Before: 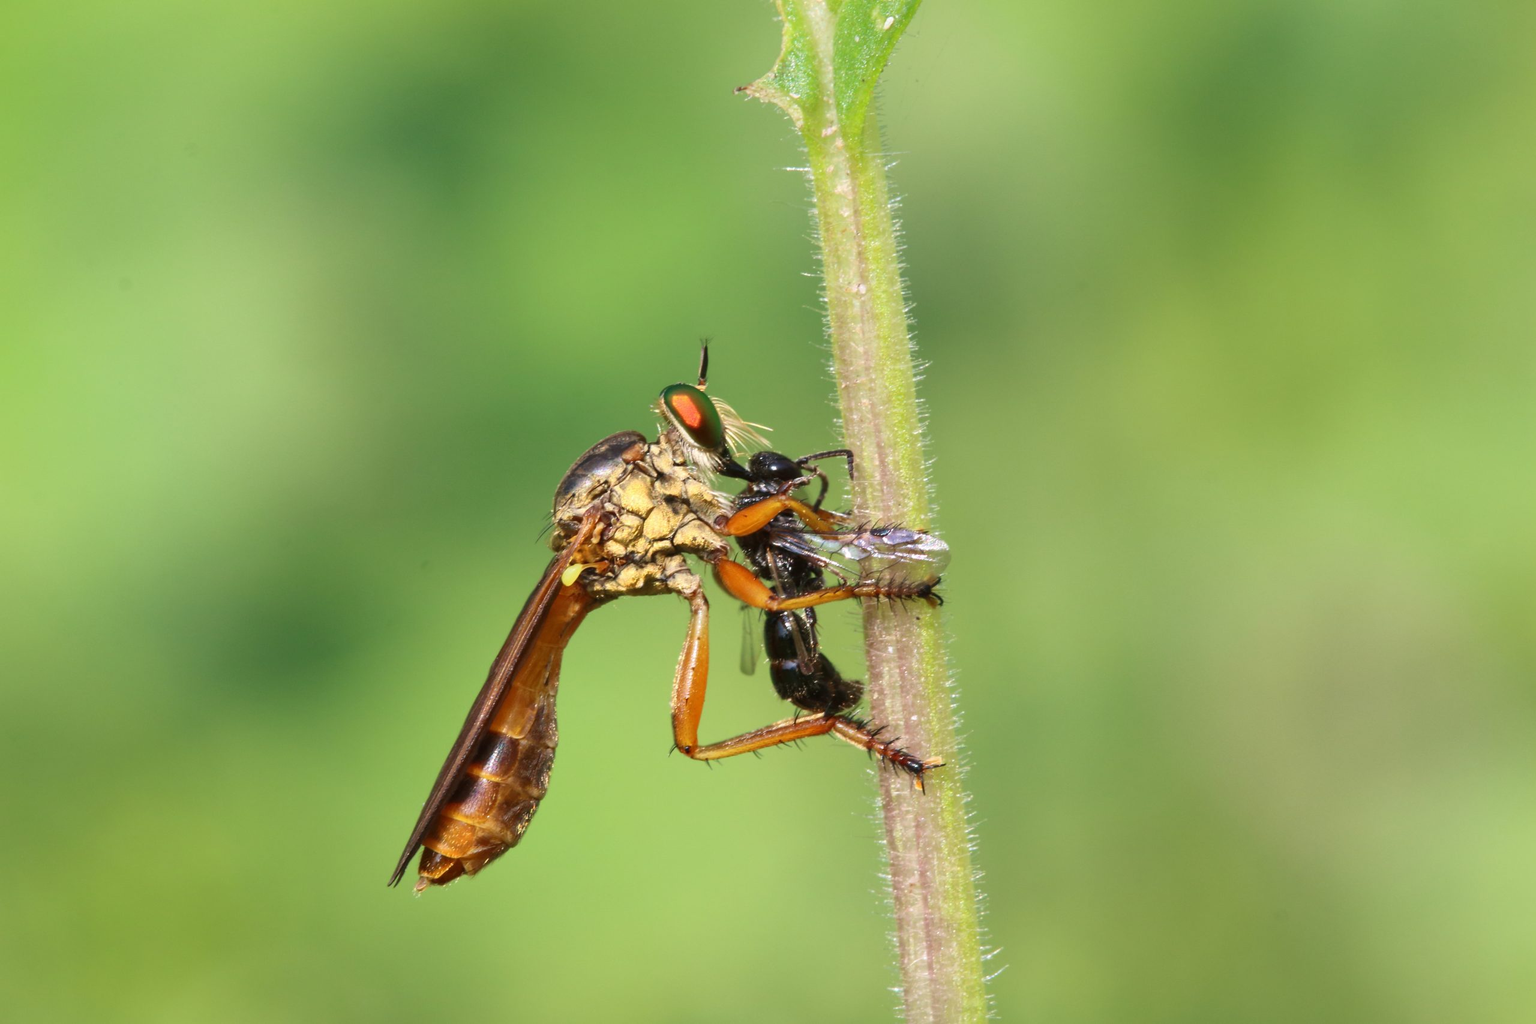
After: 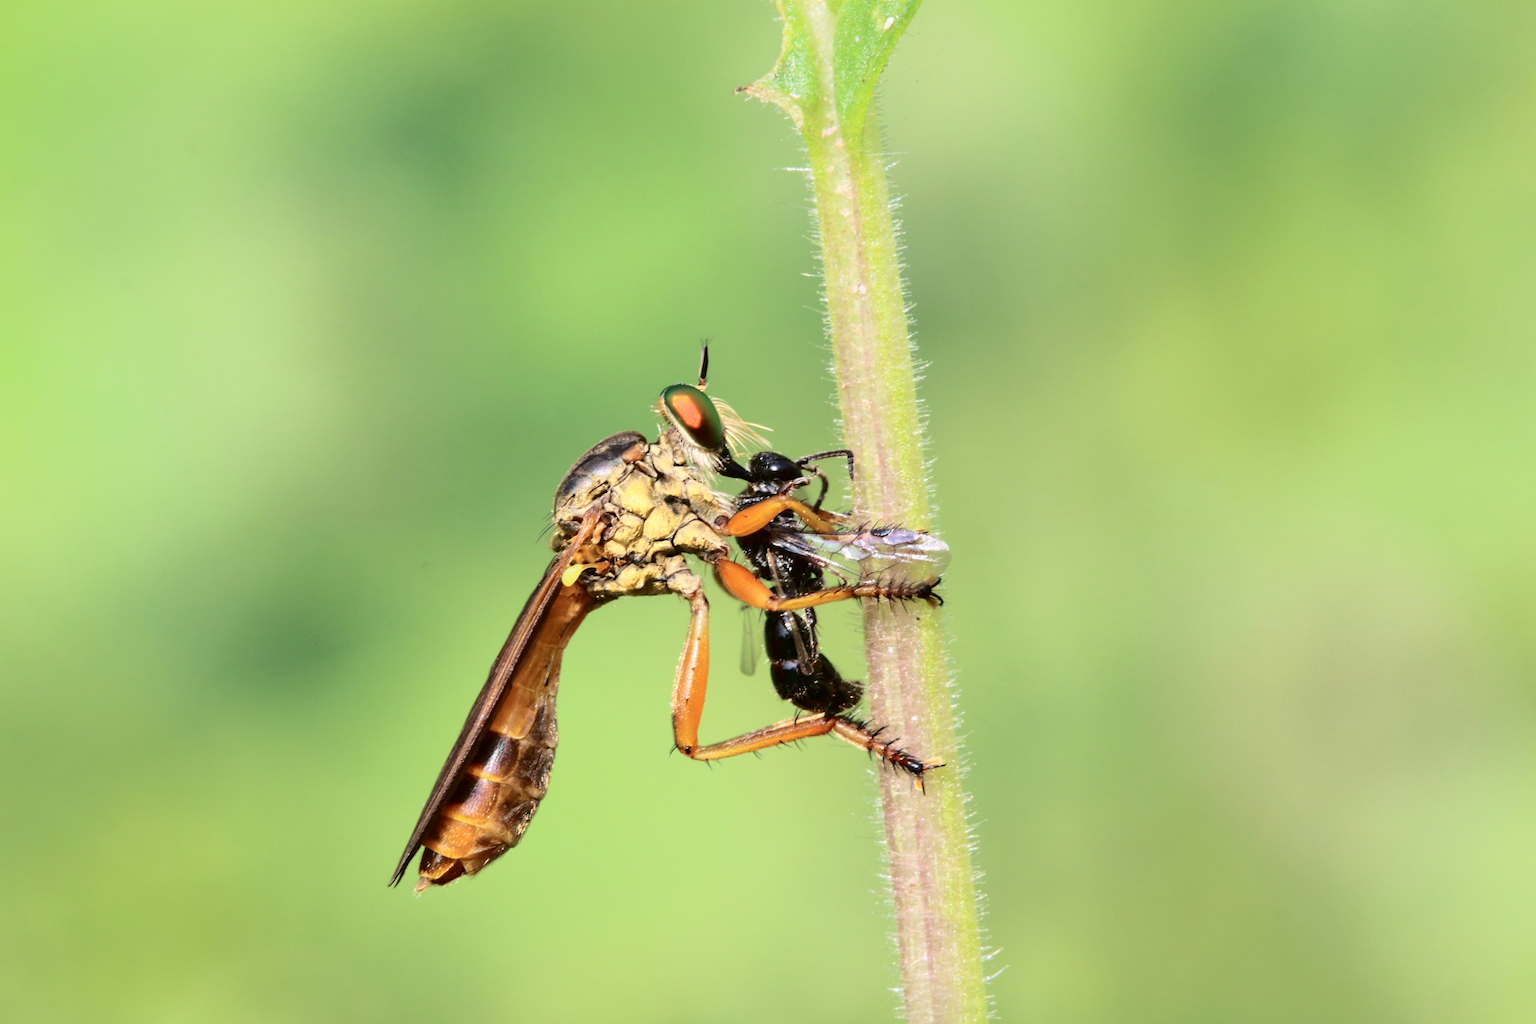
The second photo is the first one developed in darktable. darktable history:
tone curve: curves: ch0 [(0, 0) (0.003, 0.001) (0.011, 0.006) (0.025, 0.012) (0.044, 0.018) (0.069, 0.025) (0.1, 0.045) (0.136, 0.074) (0.177, 0.124) (0.224, 0.196) (0.277, 0.289) (0.335, 0.396) (0.399, 0.495) (0.468, 0.585) (0.543, 0.663) (0.623, 0.728) (0.709, 0.808) (0.801, 0.87) (0.898, 0.932) (1, 1)], color space Lab, independent channels, preserve colors none
